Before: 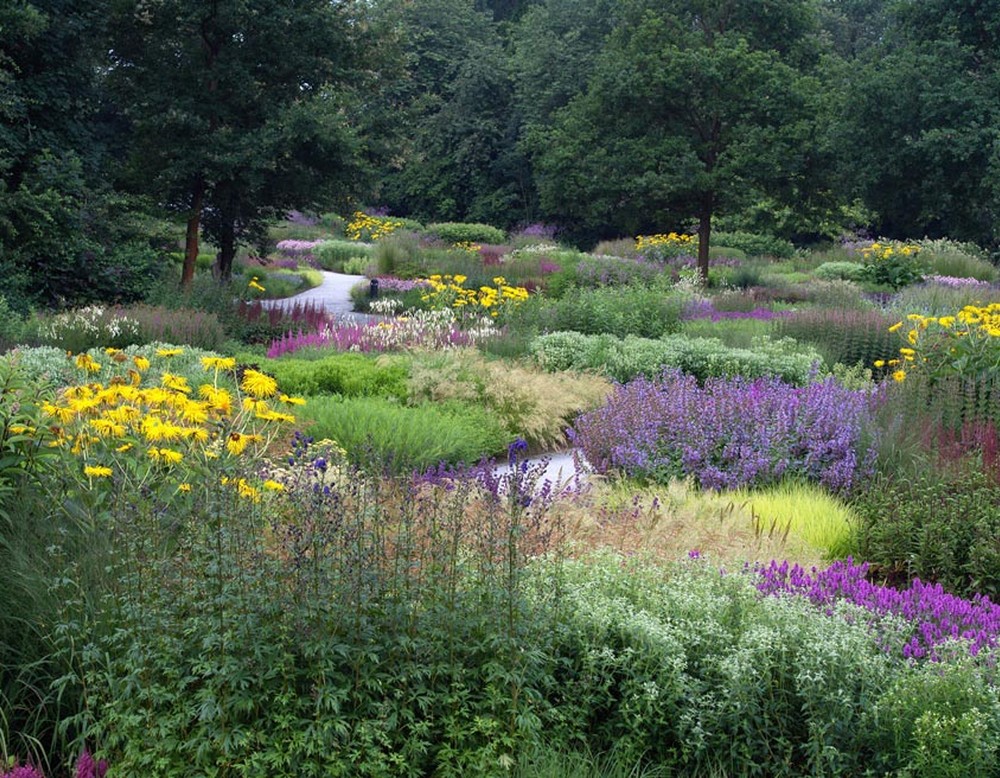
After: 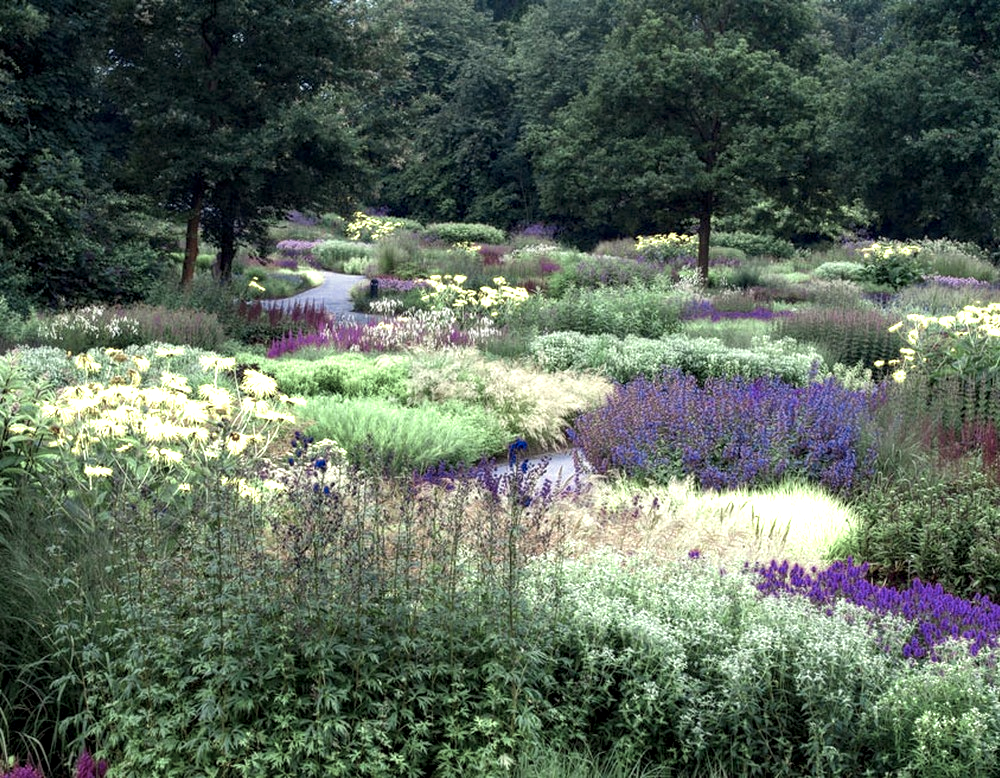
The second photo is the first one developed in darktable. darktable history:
local contrast: detail 130%
color balance rgb: linear chroma grading › global chroma 15%, perceptual saturation grading › global saturation 30%
color zones: curves: ch0 [(0.25, 0.667) (0.758, 0.368)]; ch1 [(0.215, 0.245) (0.761, 0.373)]; ch2 [(0.247, 0.554) (0.761, 0.436)]
